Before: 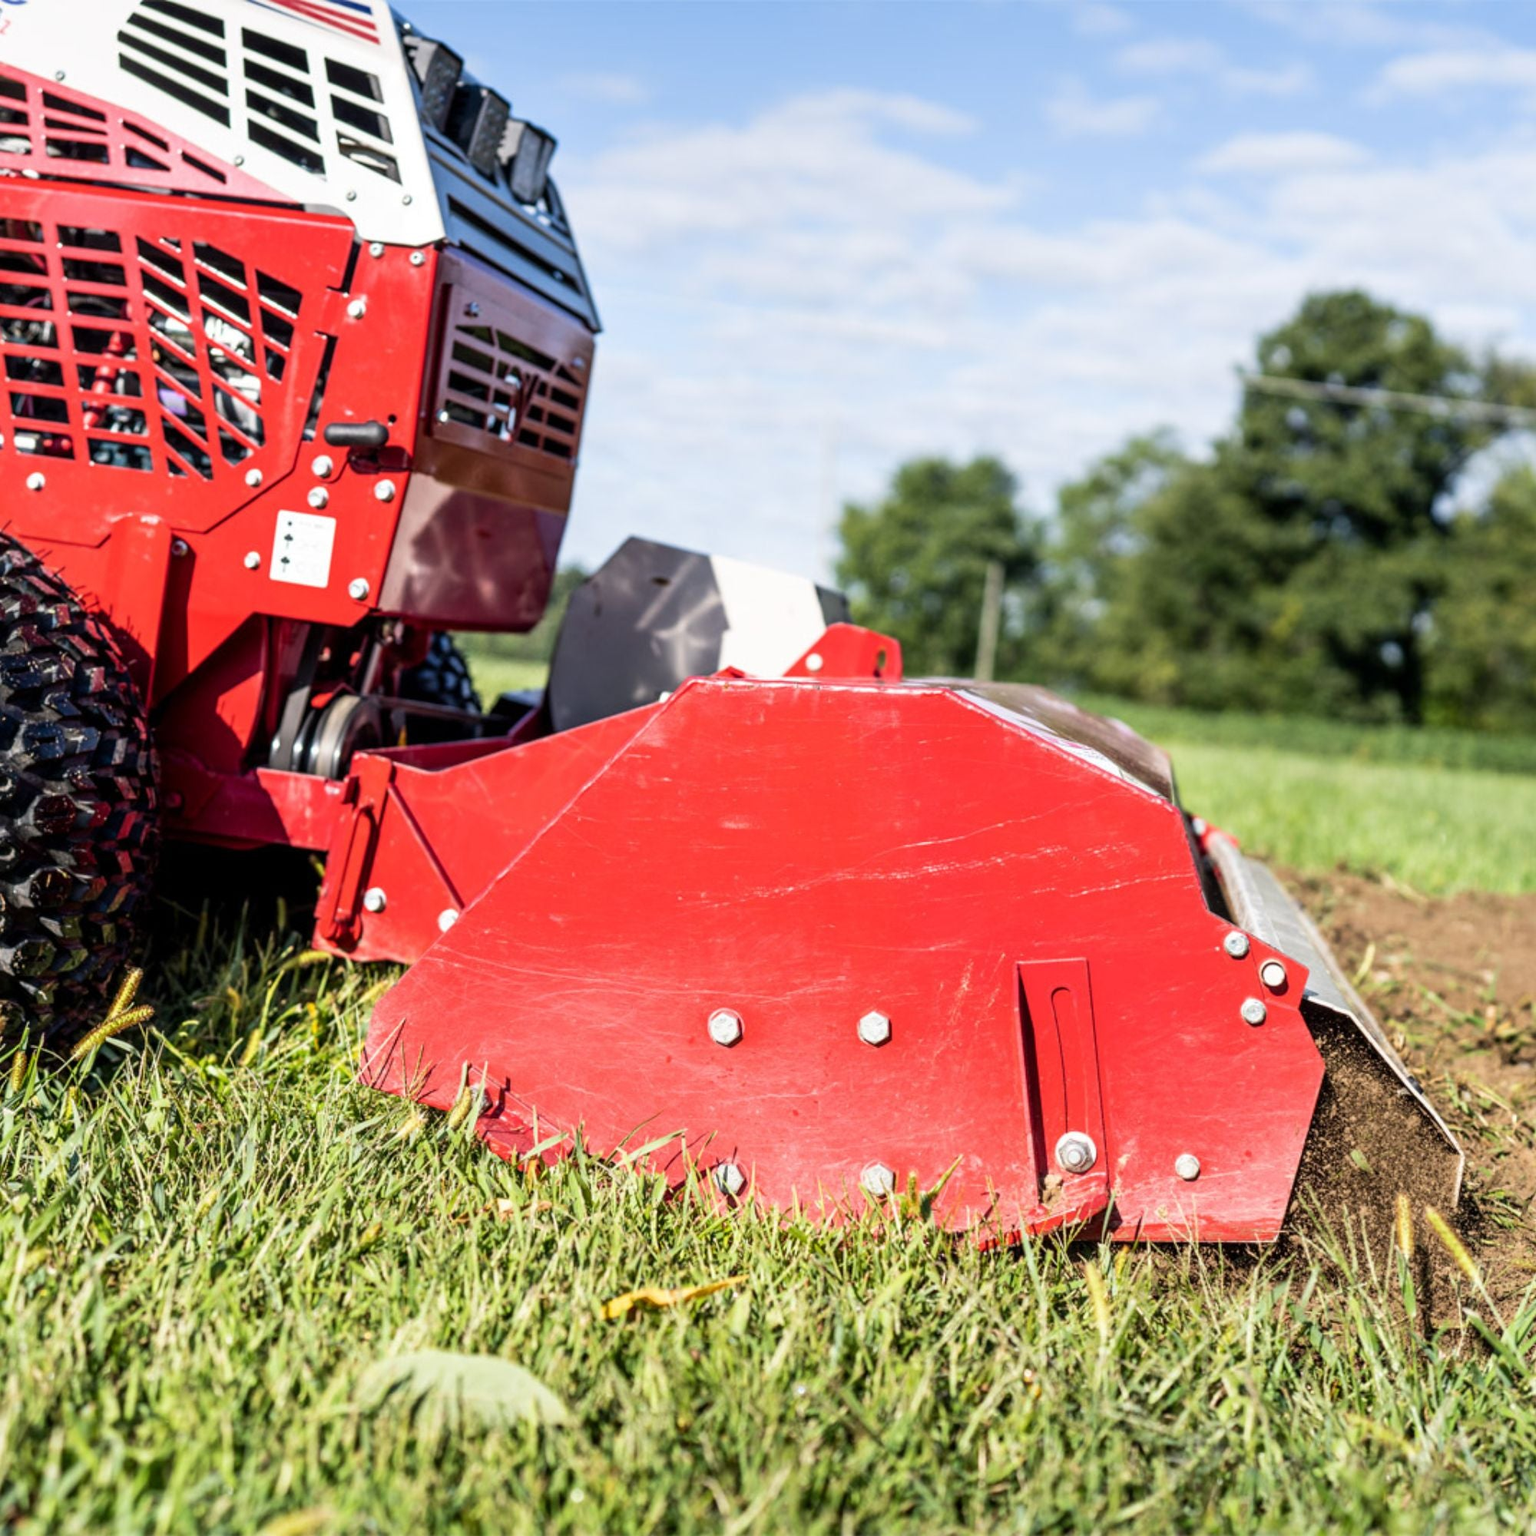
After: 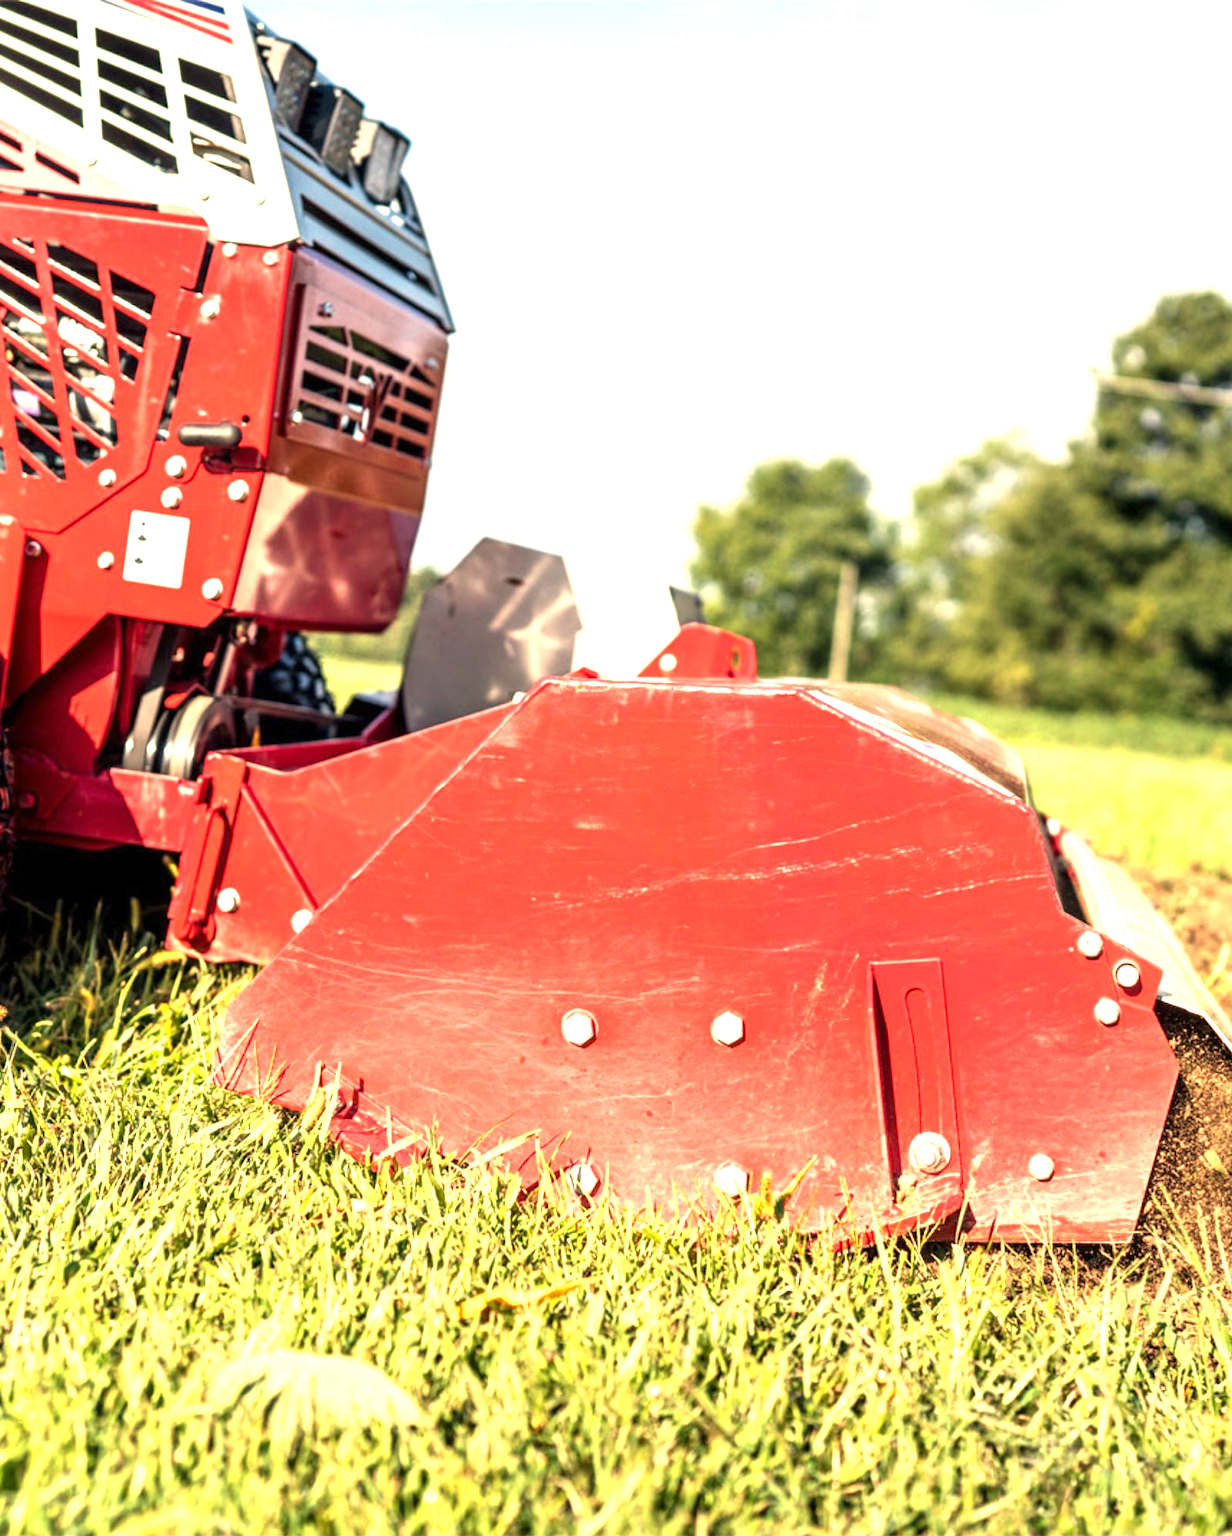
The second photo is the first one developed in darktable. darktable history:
white balance: red 1.138, green 0.996, blue 0.812
crop and rotate: left 9.597%, right 10.195%
exposure: exposure 1.16 EV, compensate exposure bias true, compensate highlight preservation false
